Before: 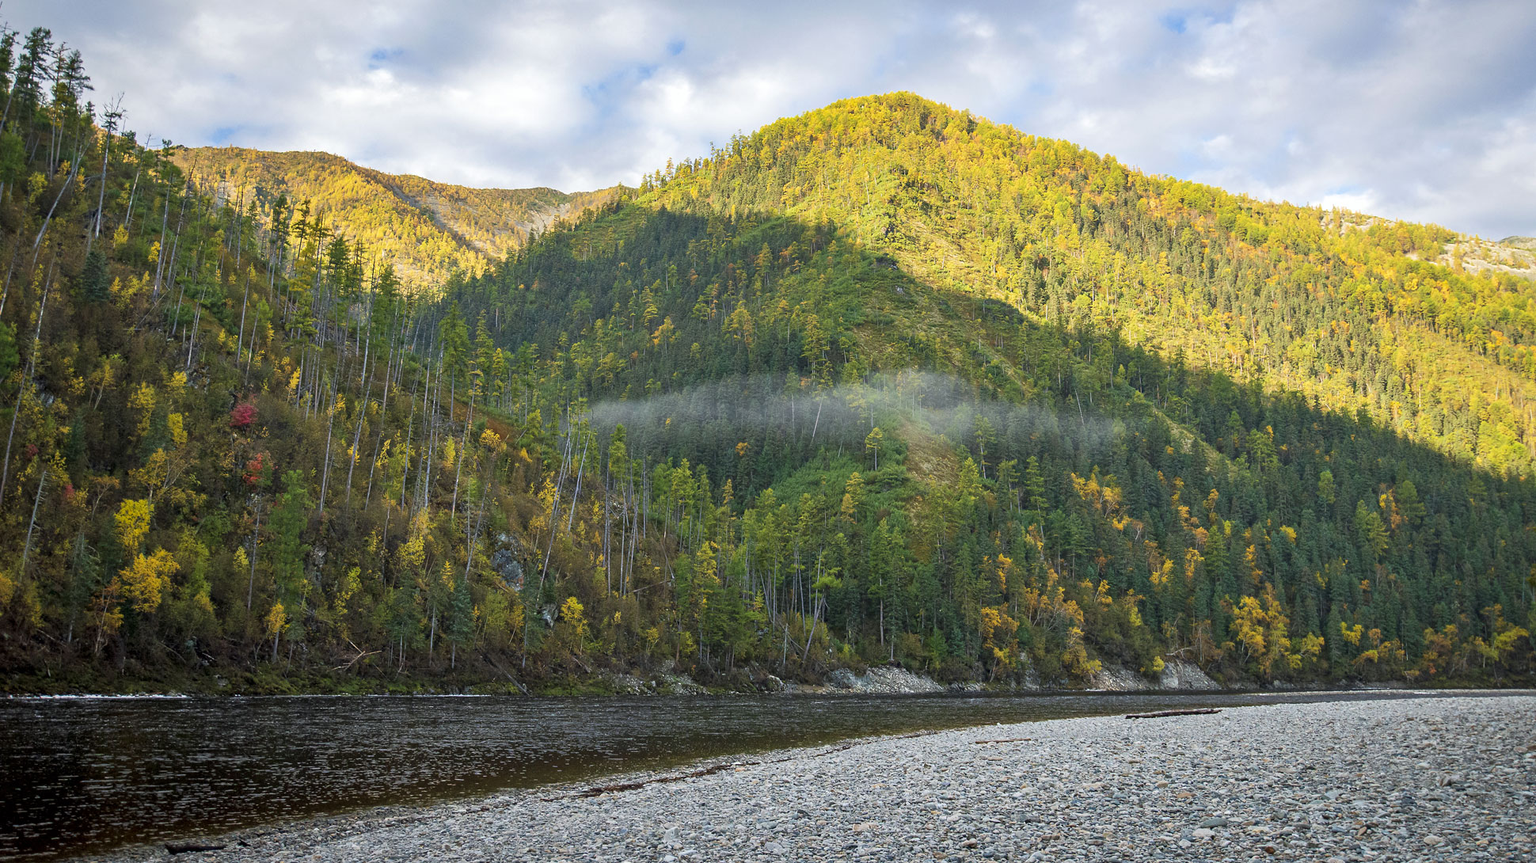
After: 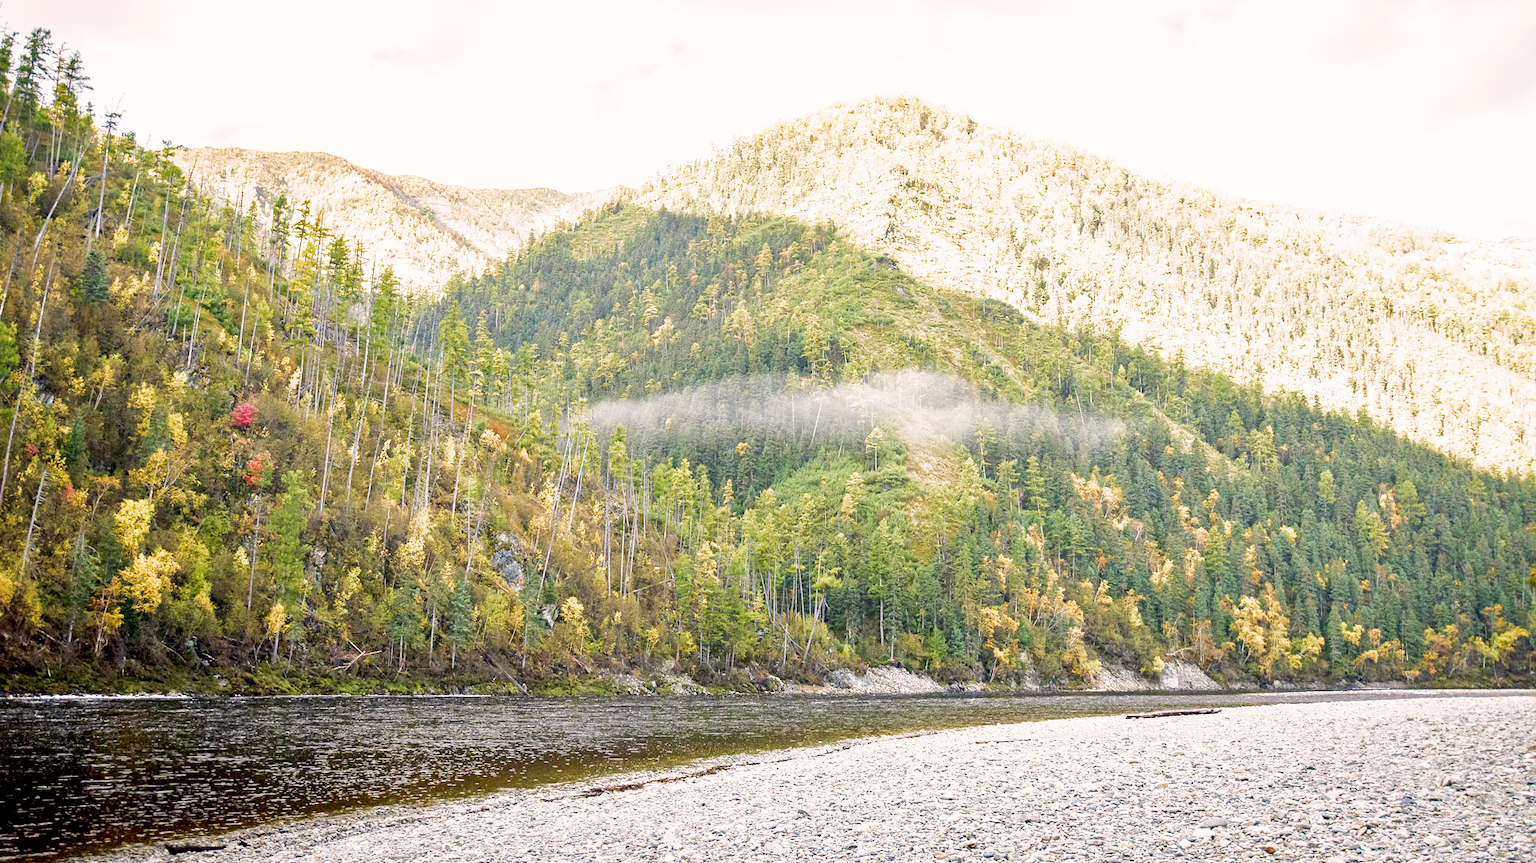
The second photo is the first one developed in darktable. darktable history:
filmic rgb: middle gray luminance 18.3%, black relative exposure -11.24 EV, white relative exposure 3.71 EV, target black luminance 0%, hardness 5.81, latitude 57.35%, contrast 0.965, shadows ↔ highlights balance 49.51%, add noise in highlights 0.001, preserve chrominance no, color science v3 (2019), use custom middle-gray values true, contrast in highlights soft
contrast brightness saturation: contrast 0.137
color correction: highlights a* 3.38, highlights b* 2.18, saturation 1.17
color balance rgb: highlights gain › chroma 2.981%, highlights gain › hue 60.25°, global offset › luminance -0.507%, perceptual saturation grading › global saturation 0.121%, global vibrance 20%
exposure: exposure 1.996 EV, compensate highlight preservation false
